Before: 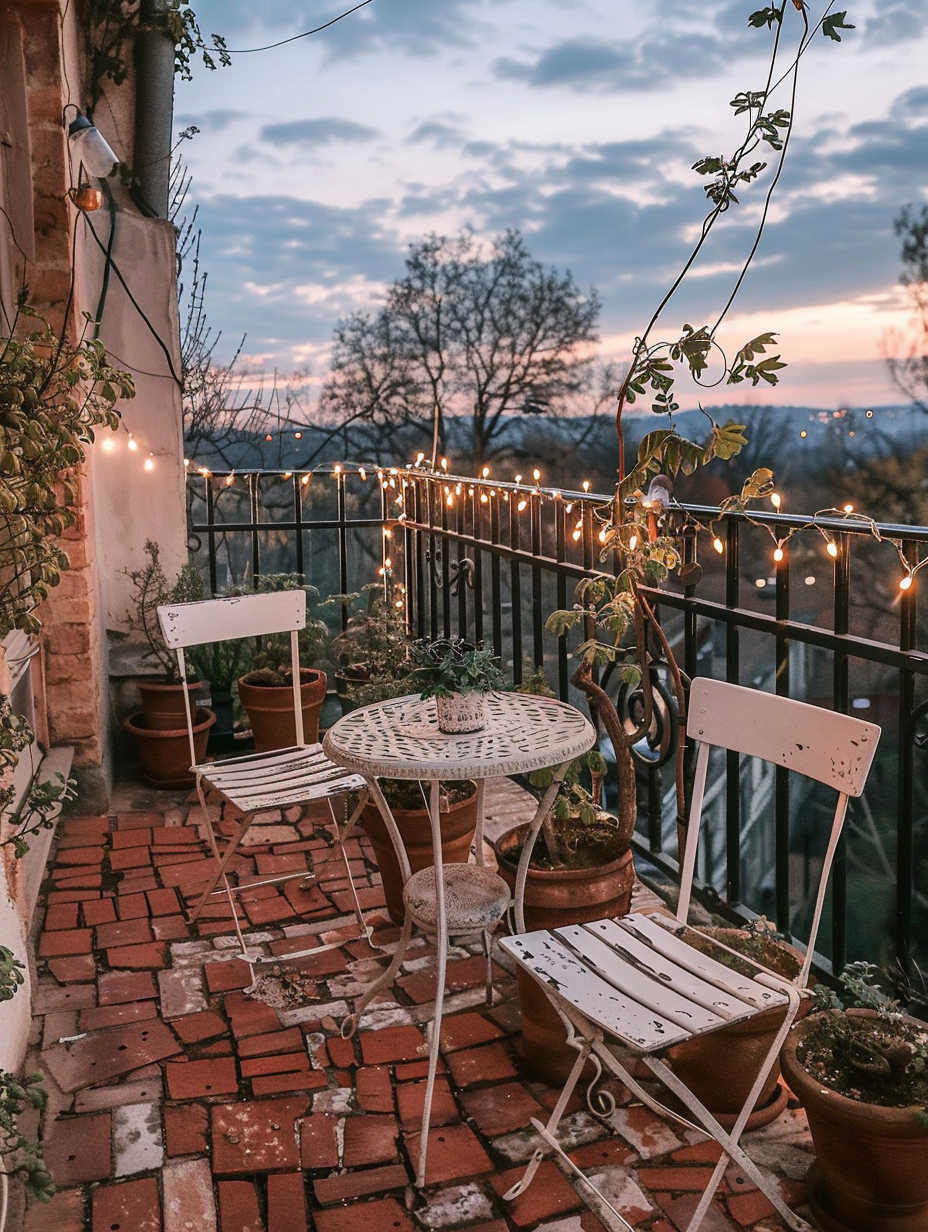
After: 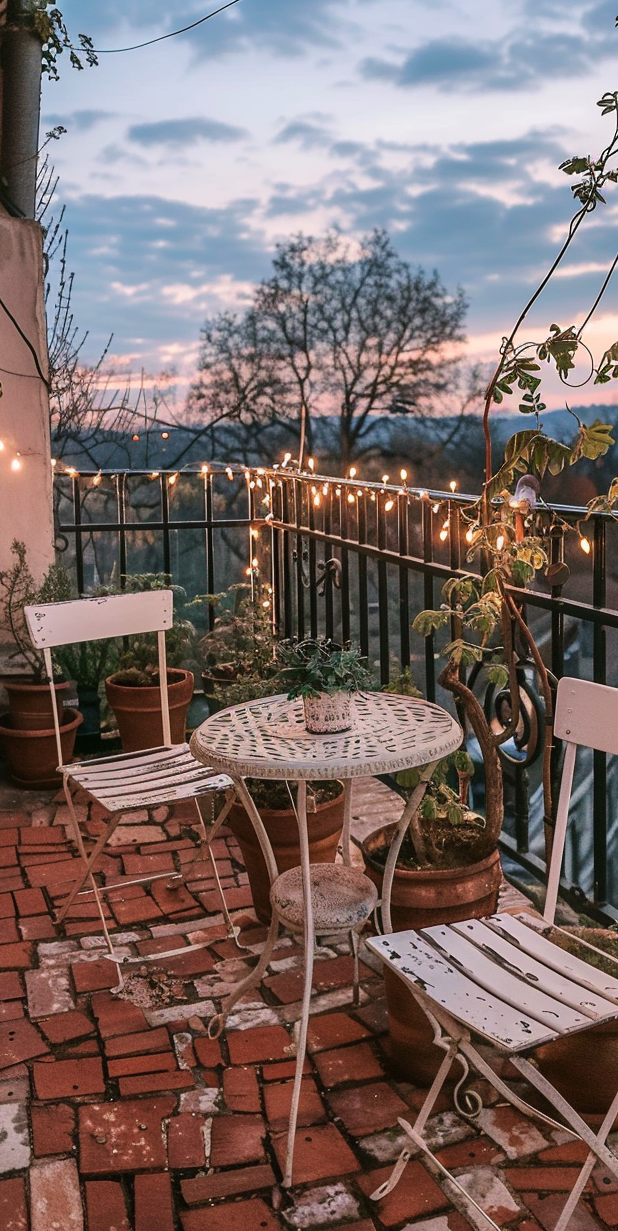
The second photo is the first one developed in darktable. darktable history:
velvia: on, module defaults
crop and rotate: left 14.36%, right 18.971%
